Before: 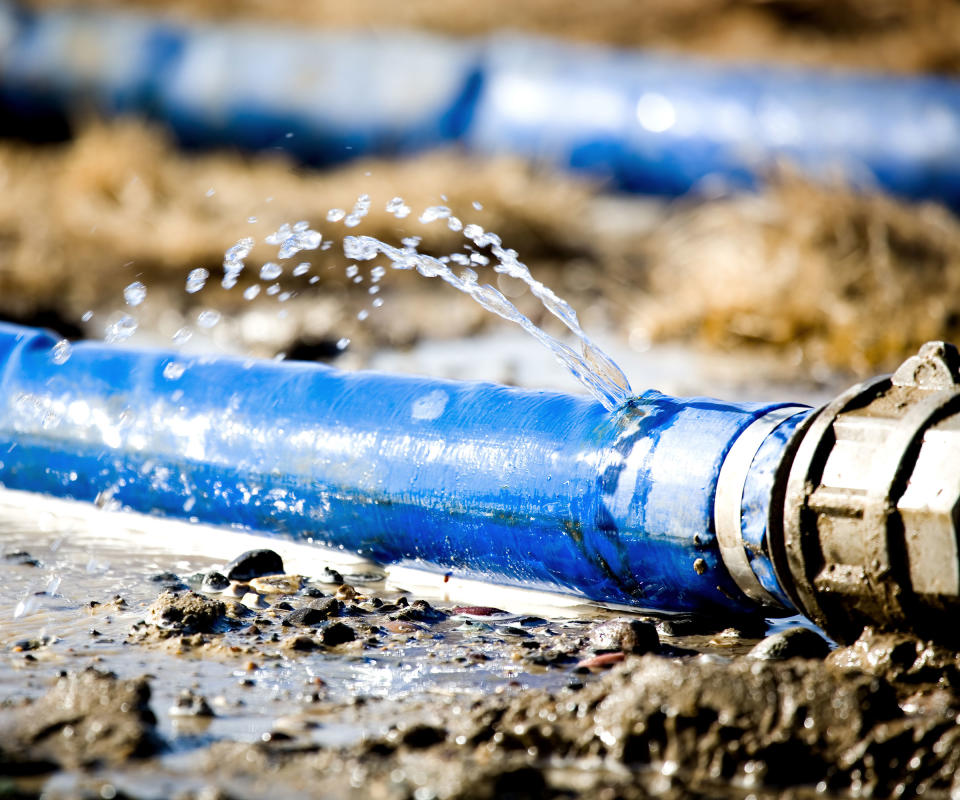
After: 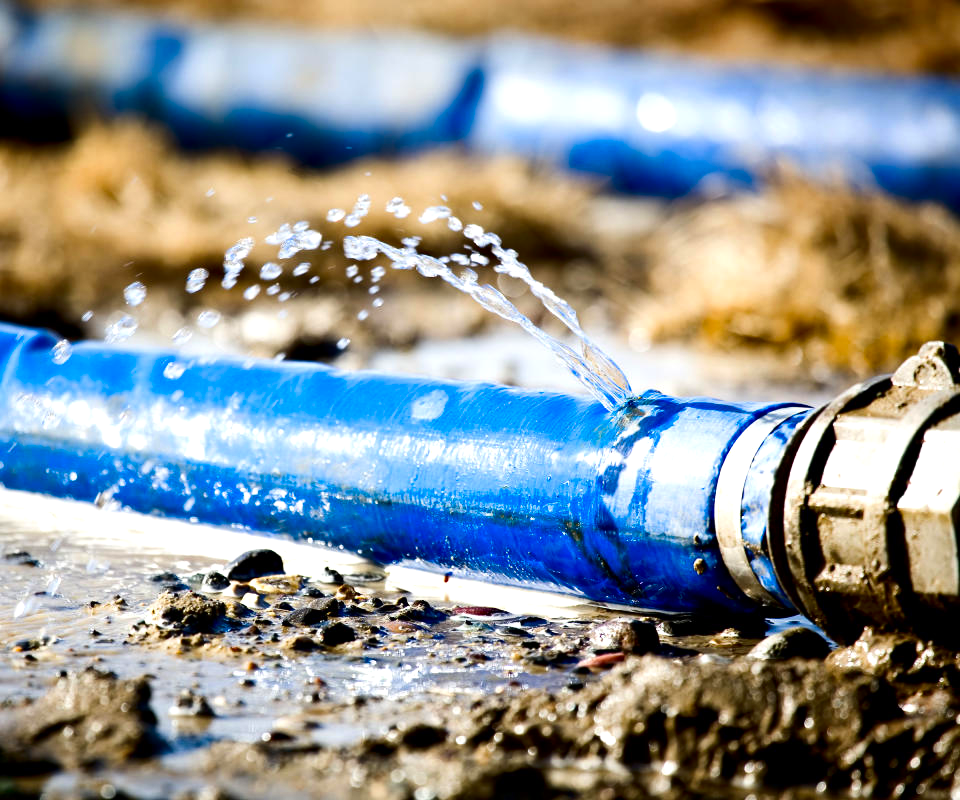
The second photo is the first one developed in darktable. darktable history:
exposure: exposure 0.19 EV, compensate highlight preservation false
contrast brightness saturation: contrast 0.125, brightness -0.116, saturation 0.202
